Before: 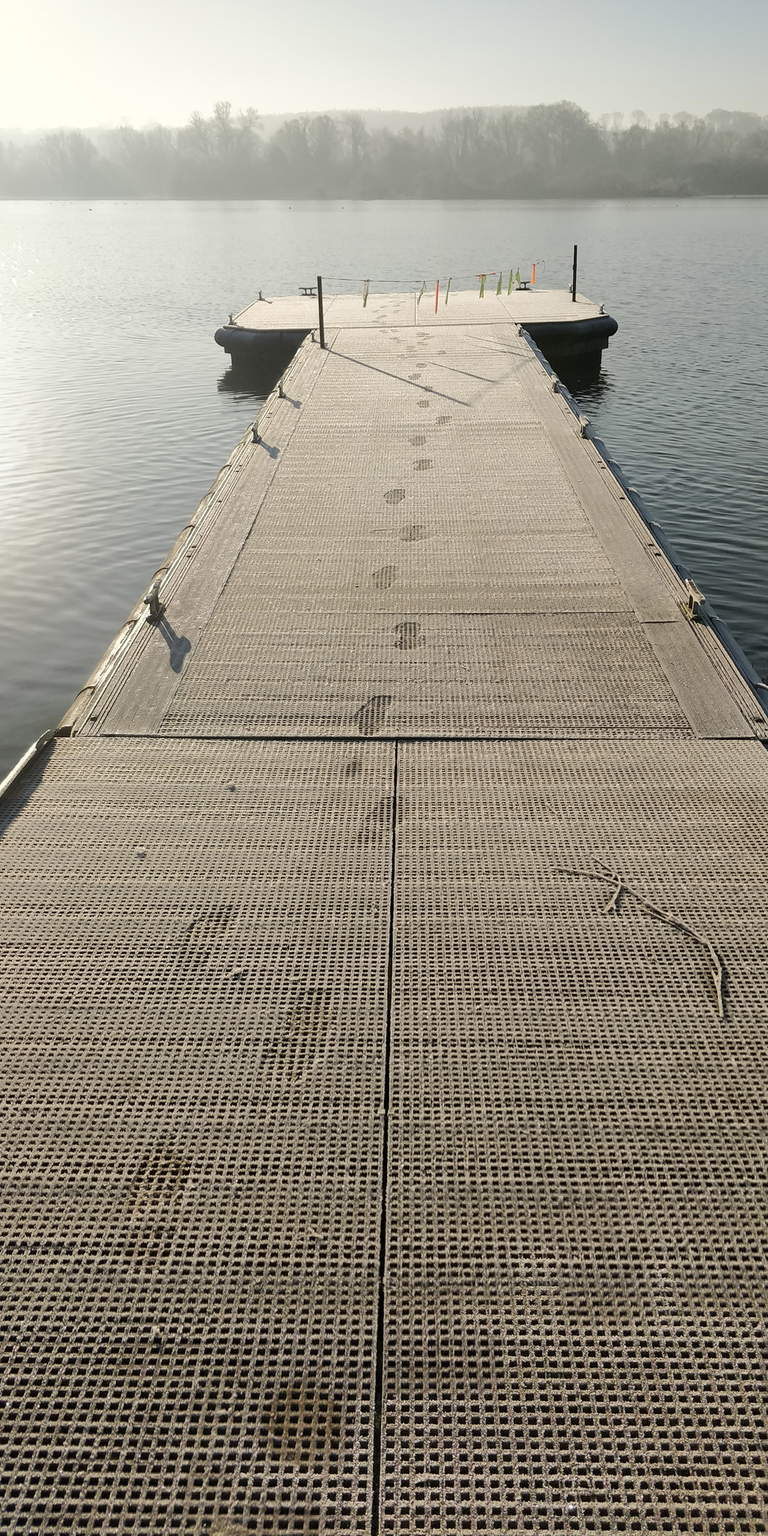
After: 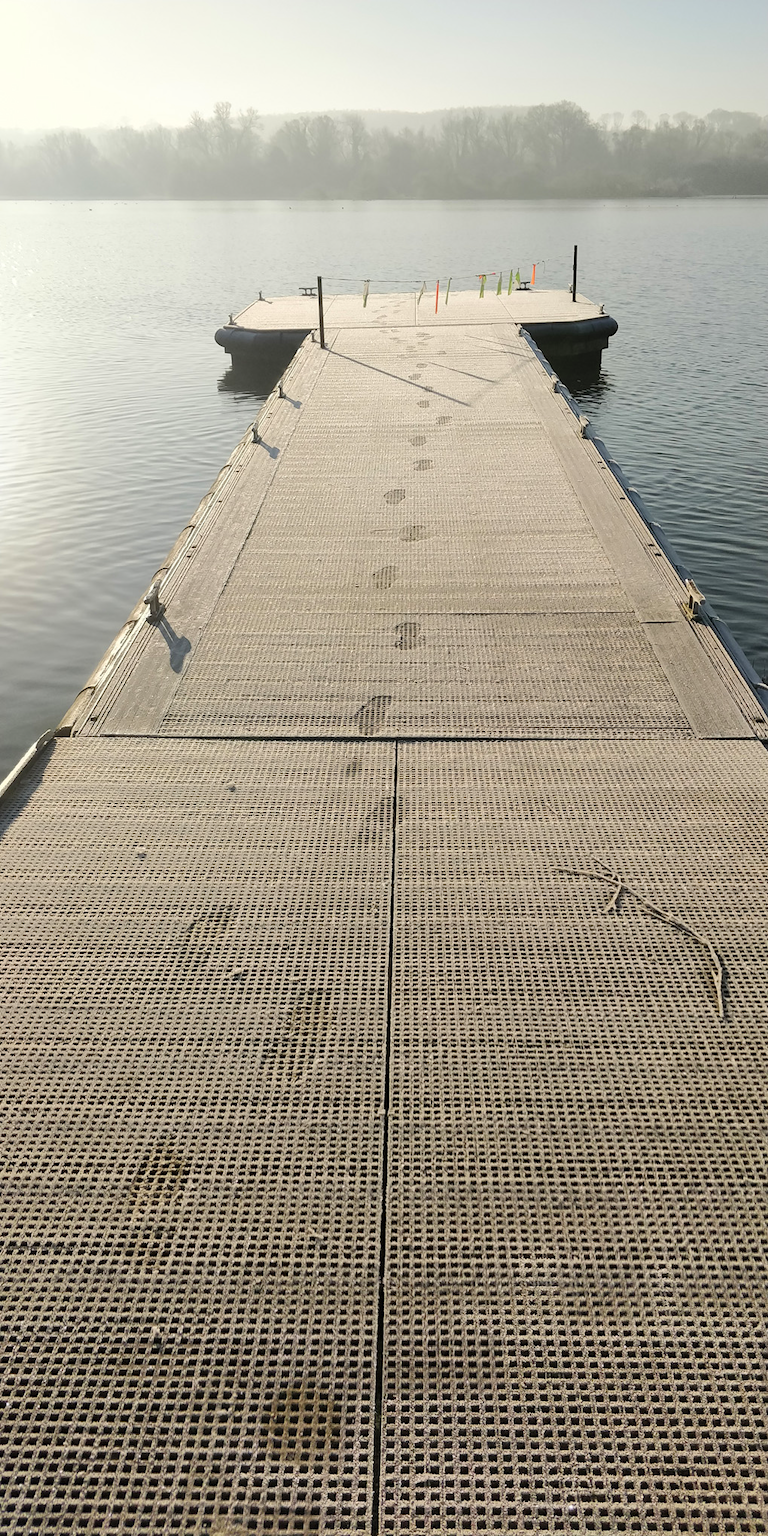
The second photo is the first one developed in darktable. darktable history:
contrast brightness saturation: contrast 0.074, brightness 0.083, saturation 0.178
